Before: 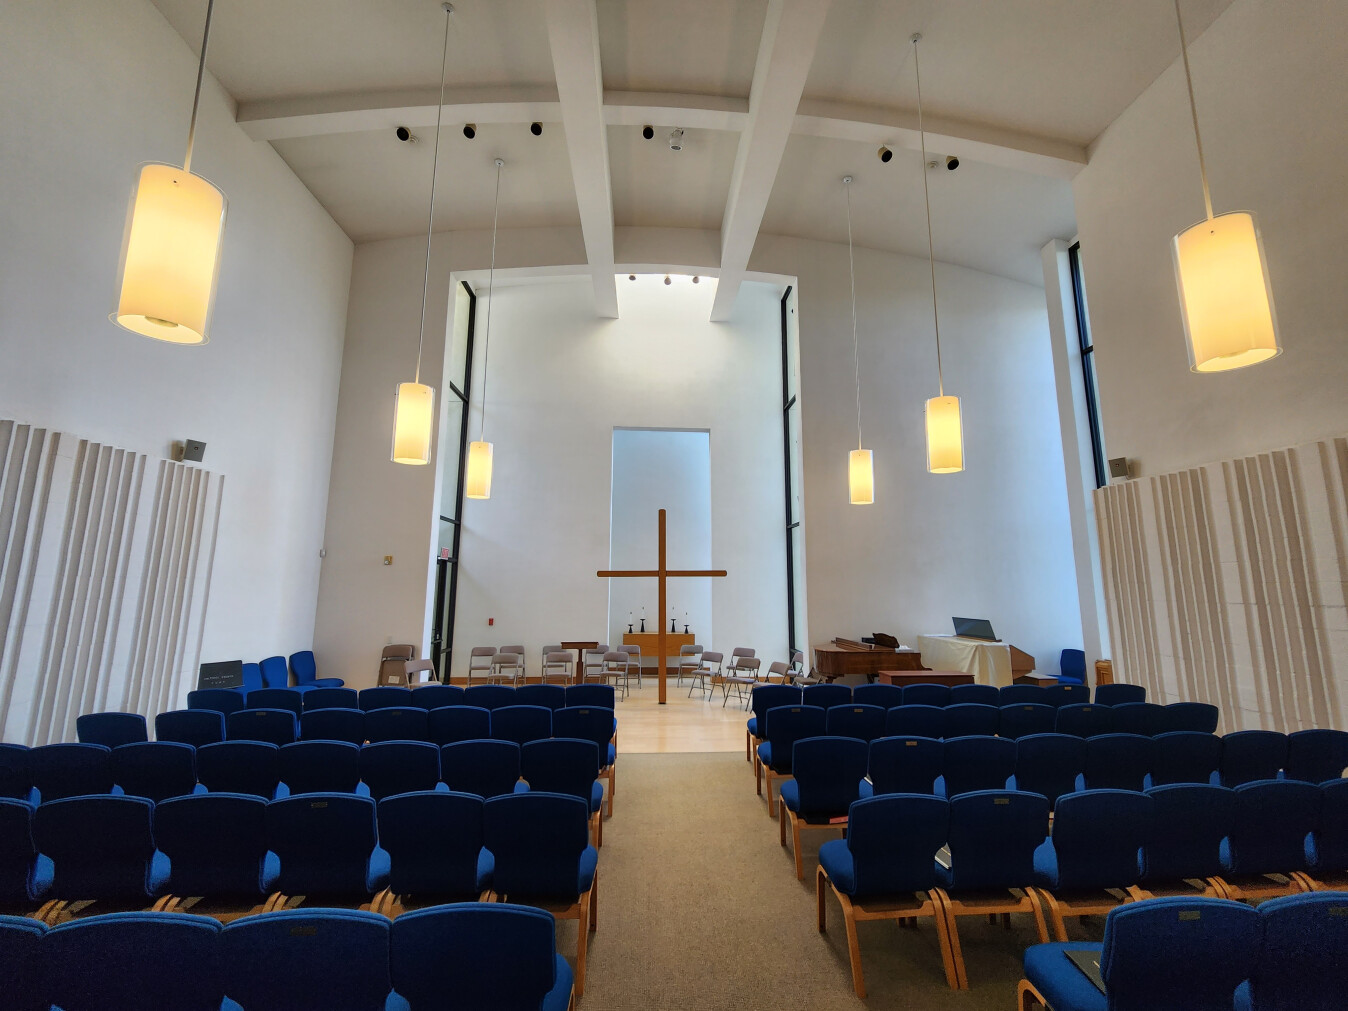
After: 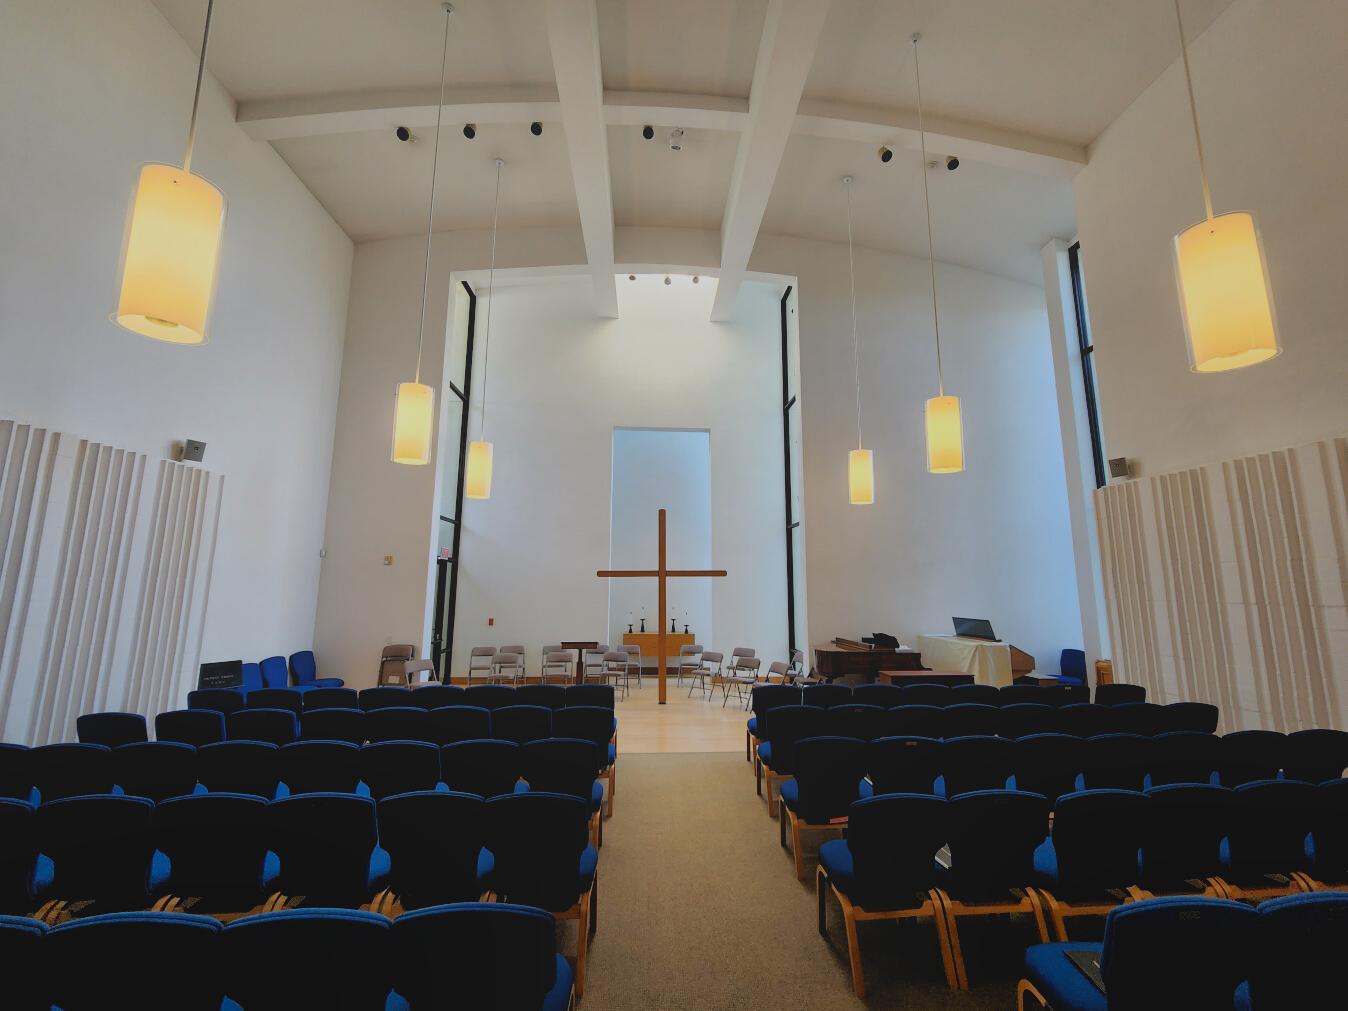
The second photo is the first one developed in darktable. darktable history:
filmic rgb: black relative exposure -3.92 EV, white relative exposure 3.14 EV, hardness 2.87
local contrast: detail 70%
